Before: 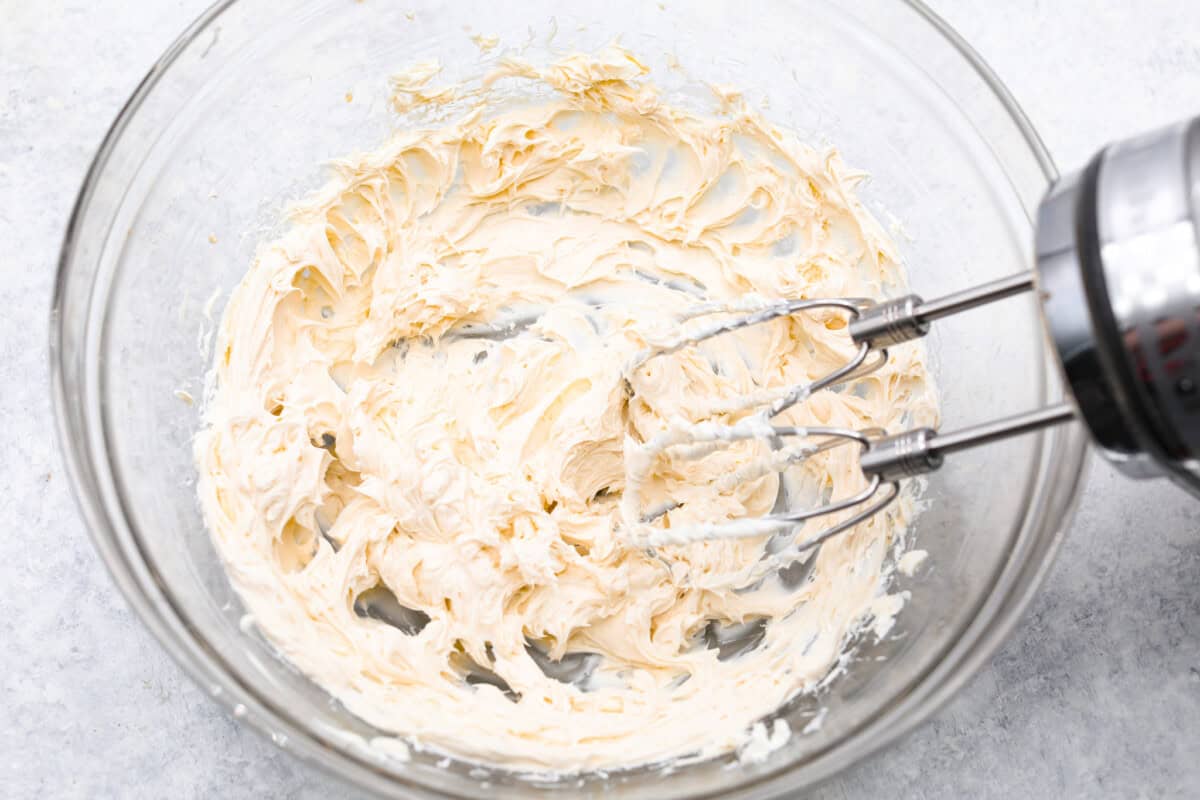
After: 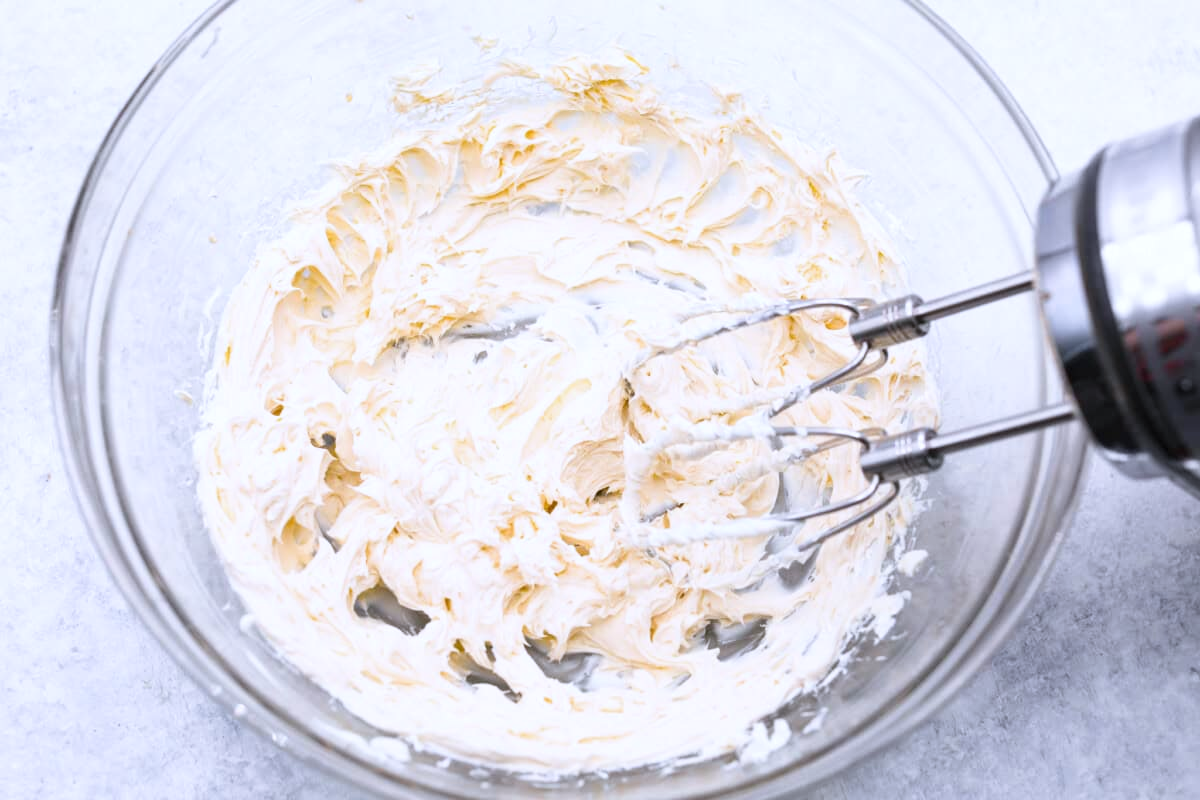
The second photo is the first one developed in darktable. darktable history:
white balance: red 0.967, blue 1.119, emerald 0.756
tone curve: curves: ch0 [(0, 0) (0.003, 0.003) (0.011, 0.011) (0.025, 0.026) (0.044, 0.046) (0.069, 0.072) (0.1, 0.103) (0.136, 0.141) (0.177, 0.184) (0.224, 0.233) (0.277, 0.287) (0.335, 0.348) (0.399, 0.414) (0.468, 0.486) (0.543, 0.563) (0.623, 0.647) (0.709, 0.736) (0.801, 0.831) (0.898, 0.92) (1, 1)], preserve colors none
